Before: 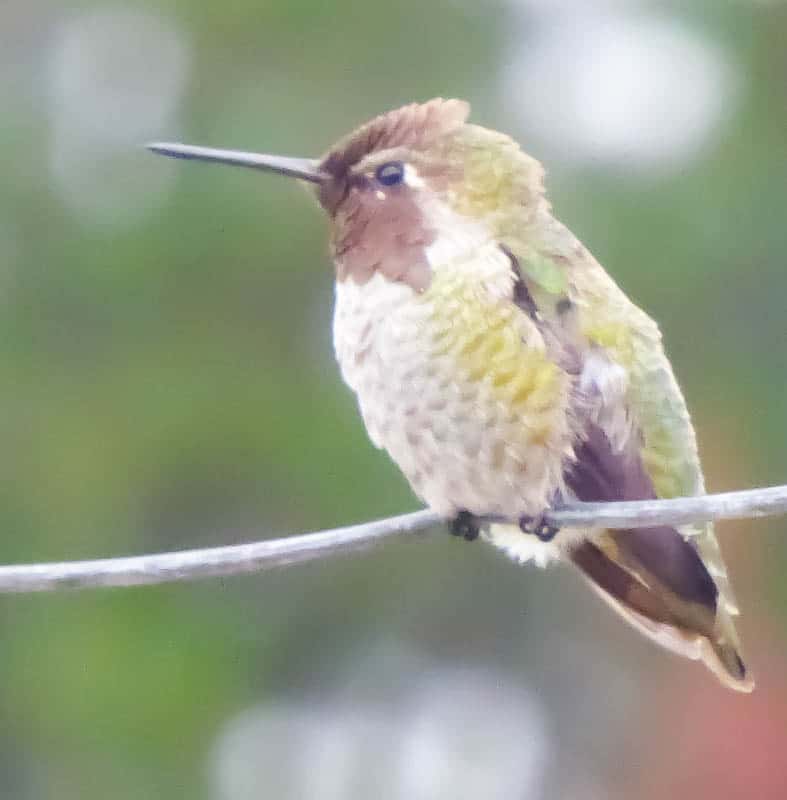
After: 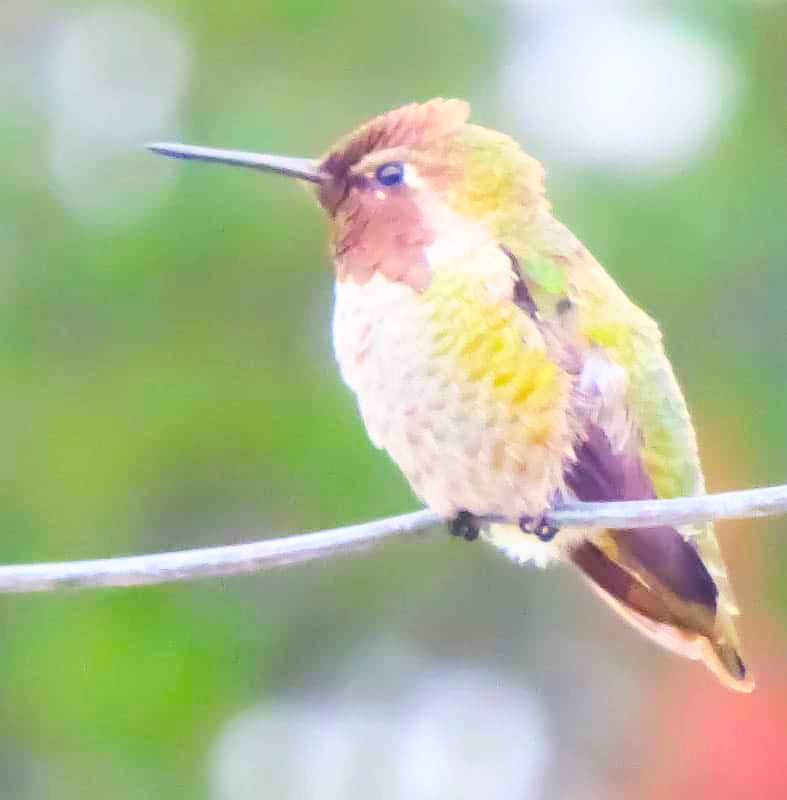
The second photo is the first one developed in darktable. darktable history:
white balance: emerald 1
contrast brightness saturation: contrast 0.2, brightness 0.2, saturation 0.8
